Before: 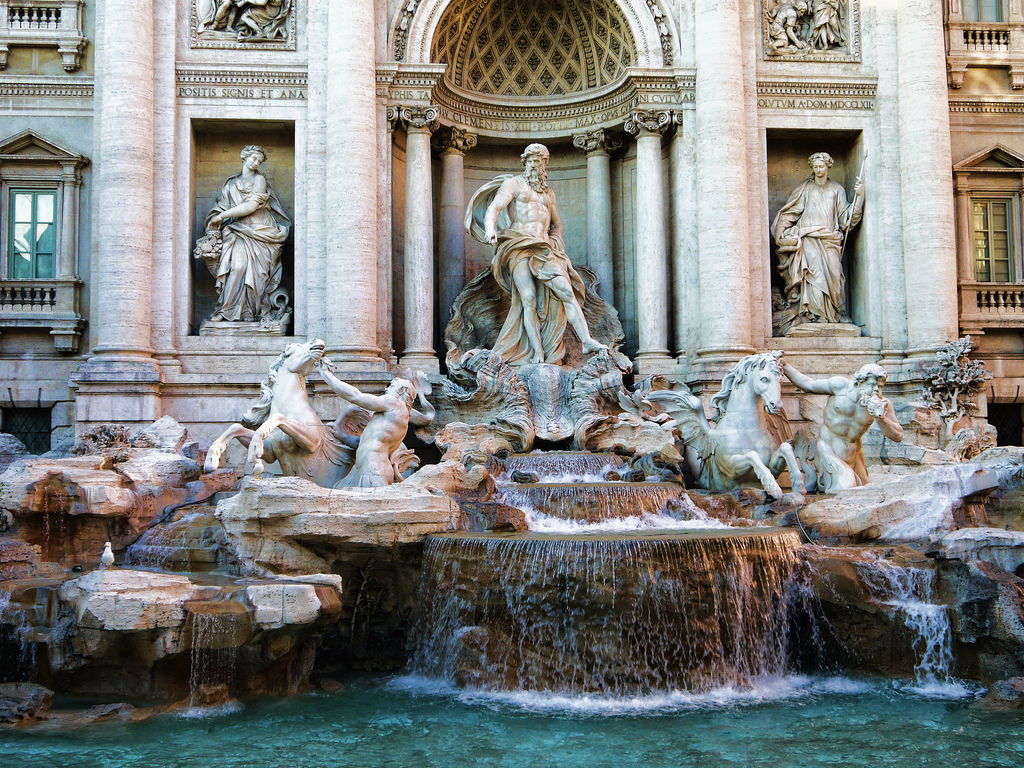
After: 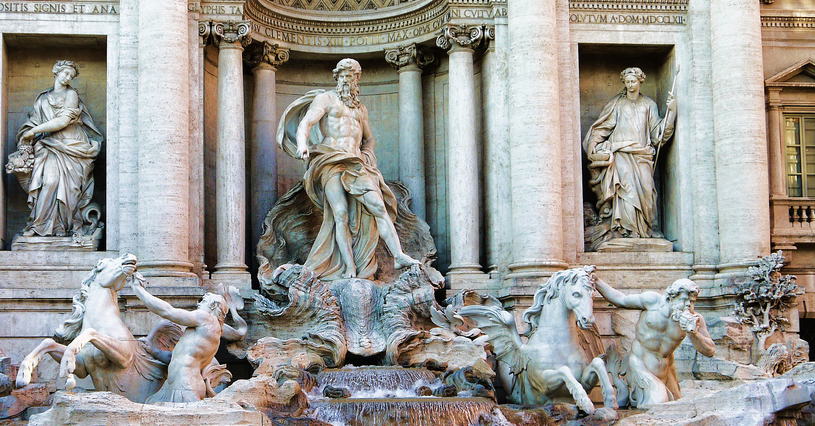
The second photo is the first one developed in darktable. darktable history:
crop: left 18.42%, top 11.088%, right 1.931%, bottom 33.333%
